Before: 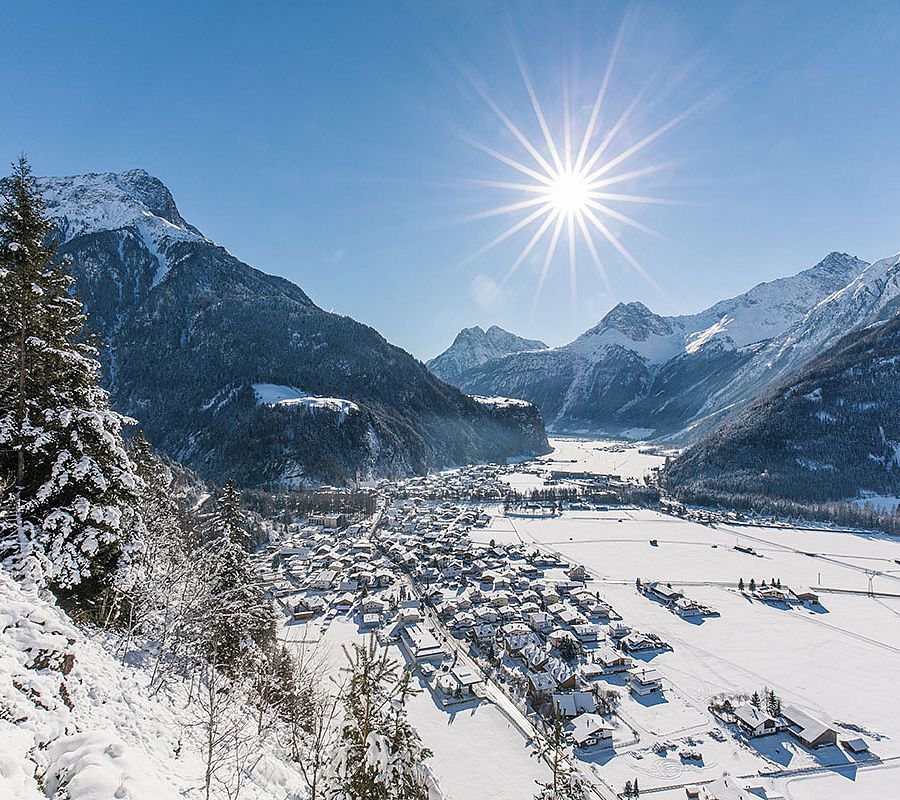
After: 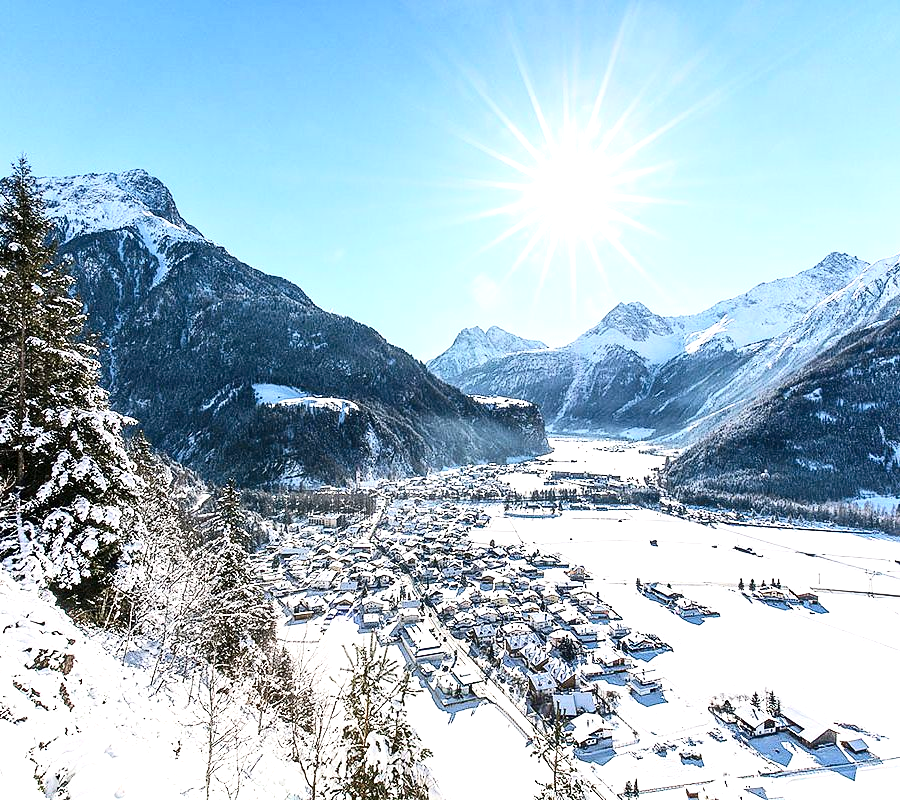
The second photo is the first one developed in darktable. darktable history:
exposure: black level correction 0.001, exposure 0.955 EV, compensate exposure bias true, compensate highlight preservation false
contrast brightness saturation: contrast 0.28
